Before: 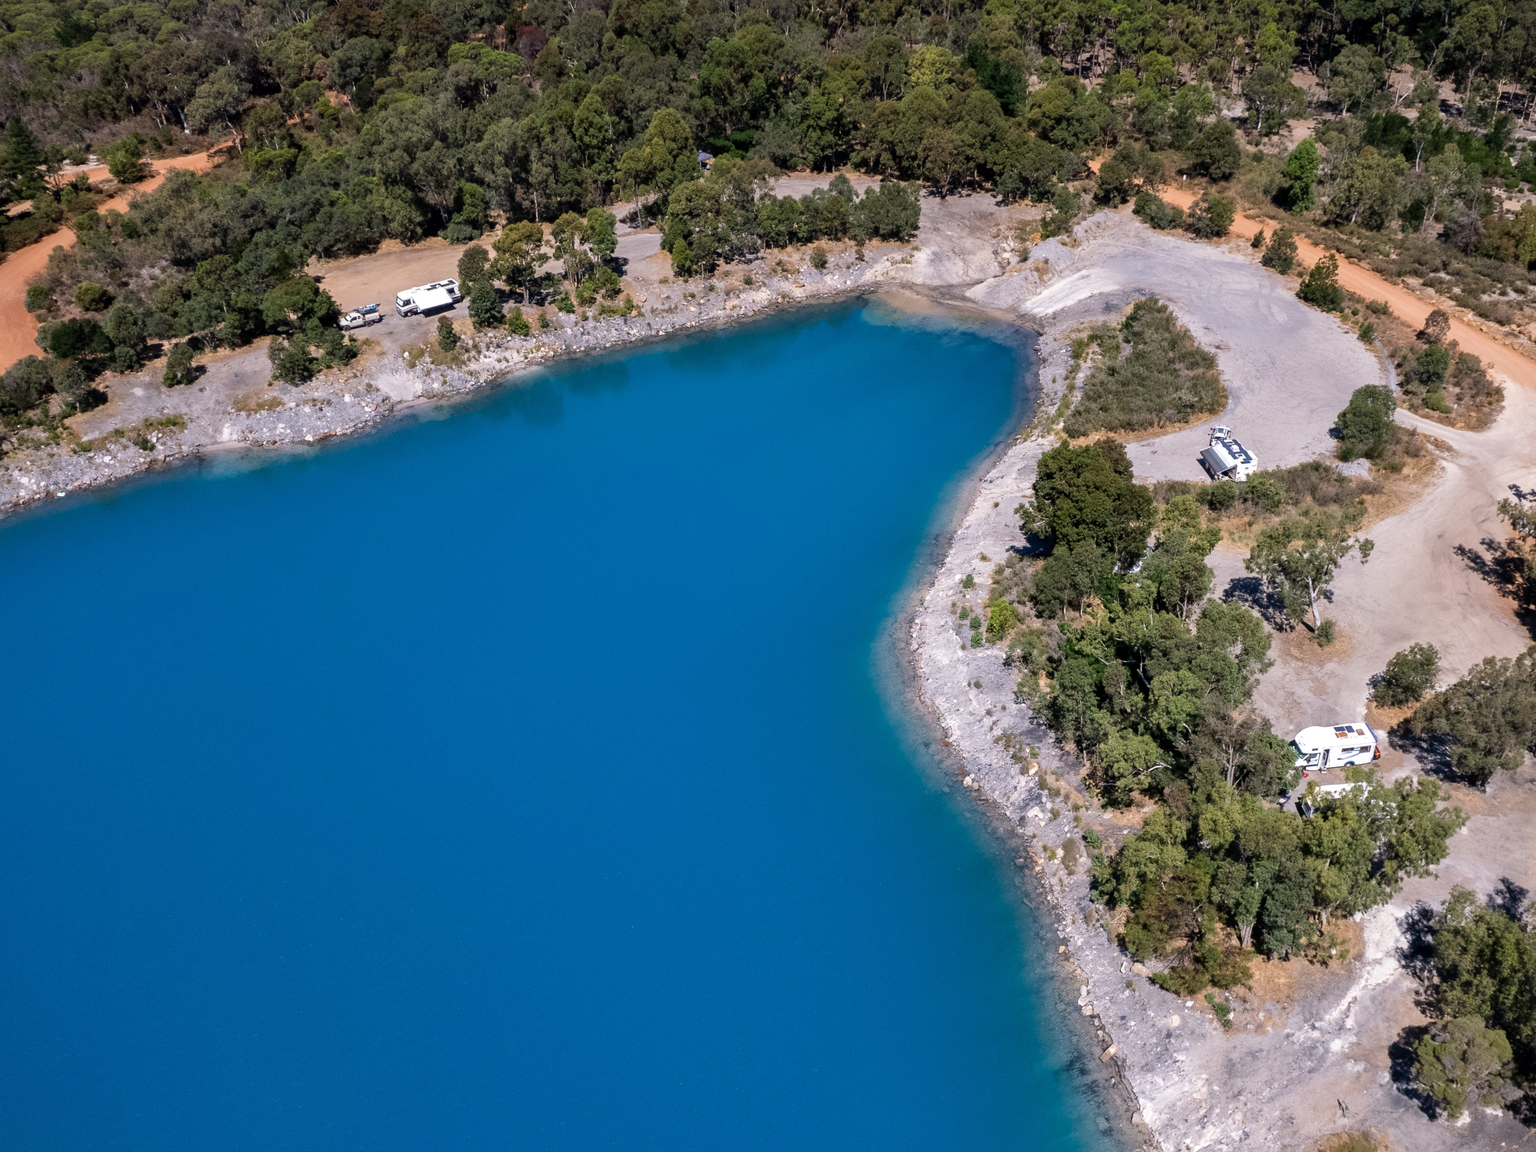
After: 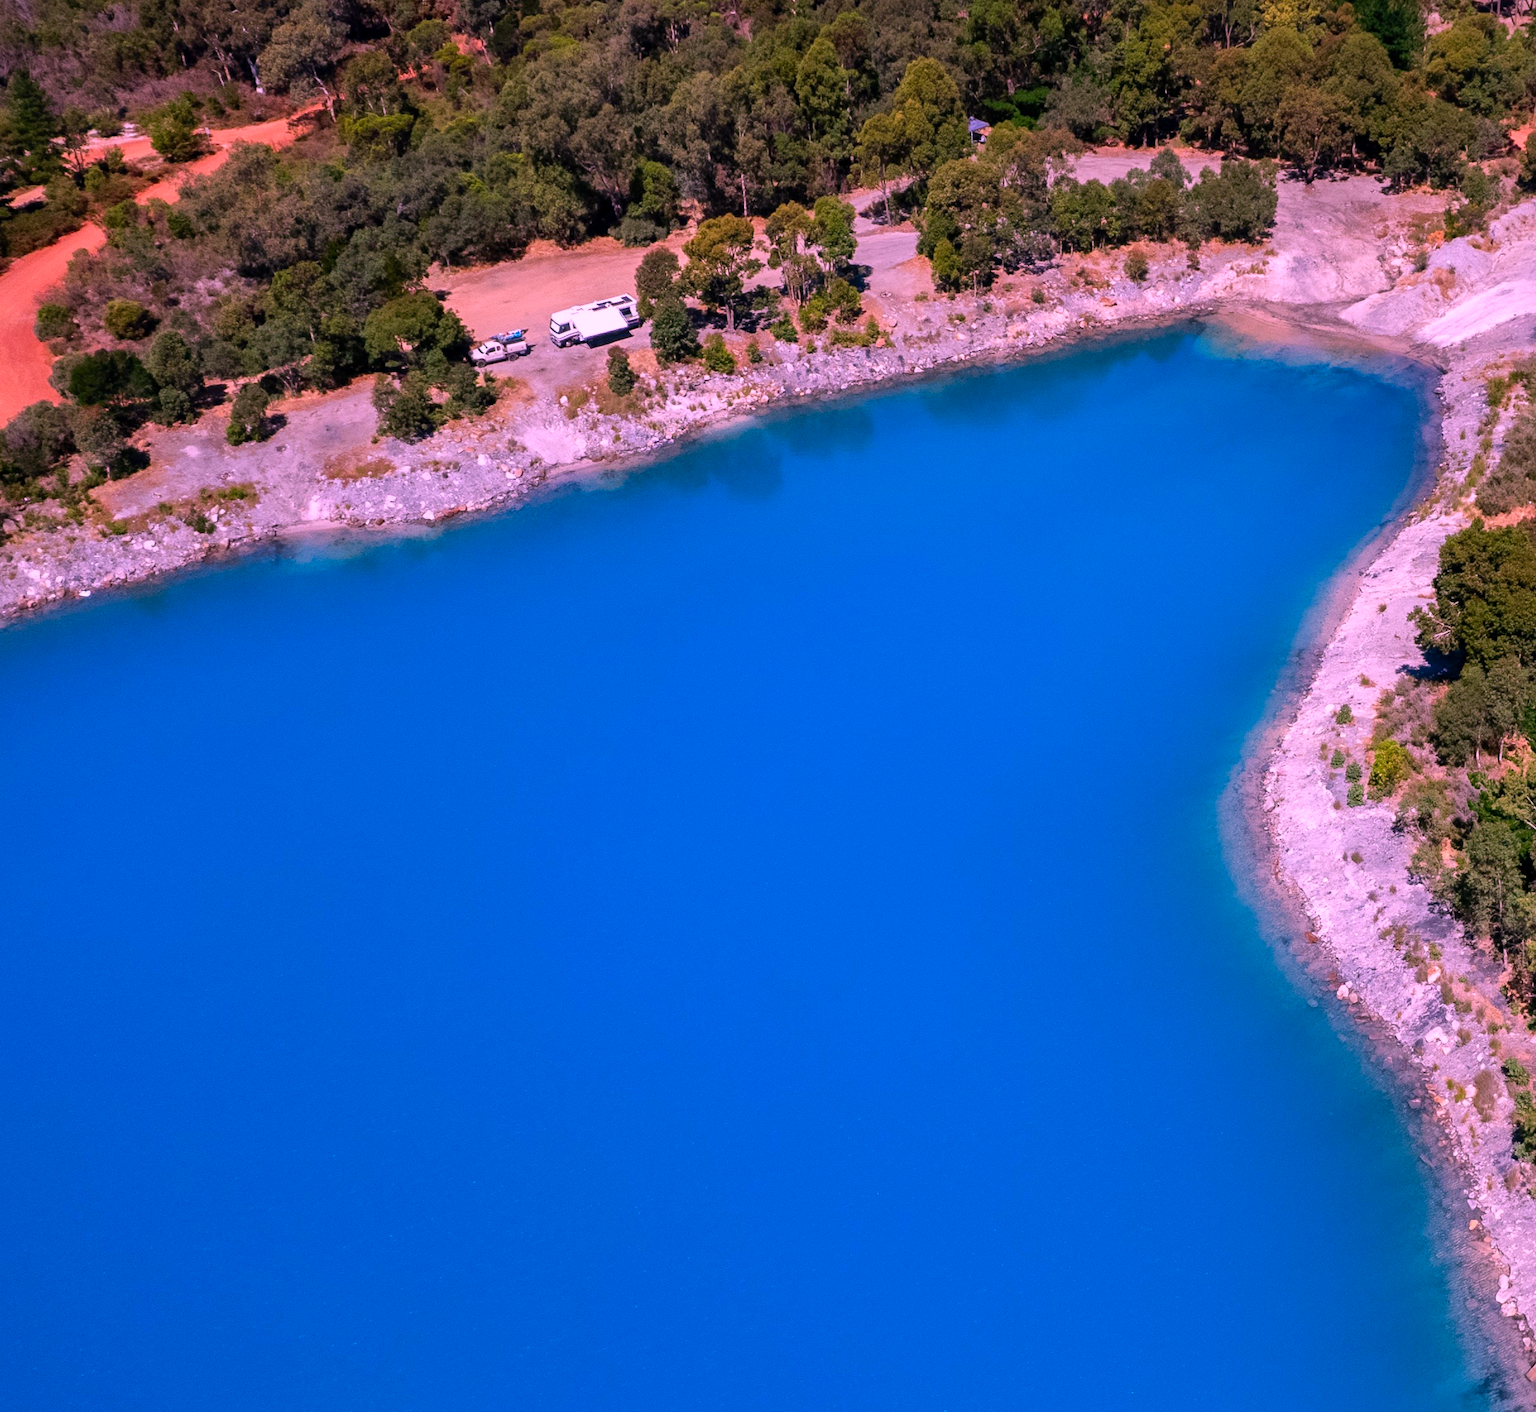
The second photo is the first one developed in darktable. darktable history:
color balance rgb: perceptual saturation grading › global saturation -1.948%, perceptual saturation grading › highlights -7.857%, perceptual saturation grading › mid-tones 7.506%, perceptual saturation grading › shadows 3.288%
crop: top 5.805%, right 27.901%, bottom 5.794%
color correction: highlights a* 19.09, highlights b* -11.64, saturation 1.63
